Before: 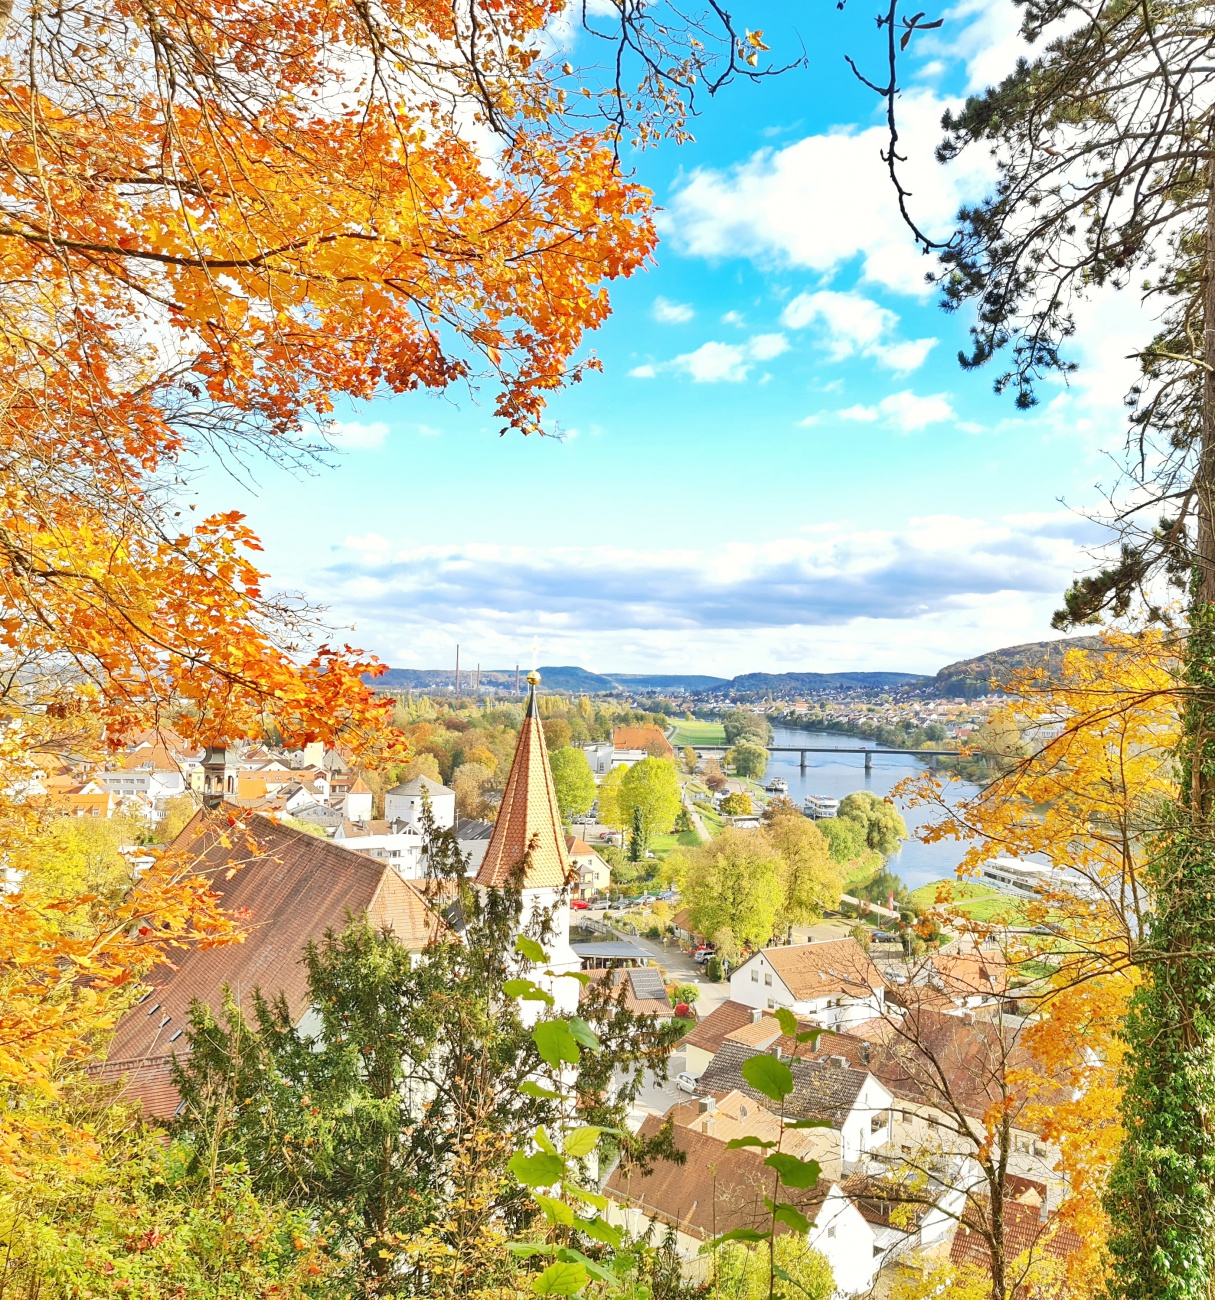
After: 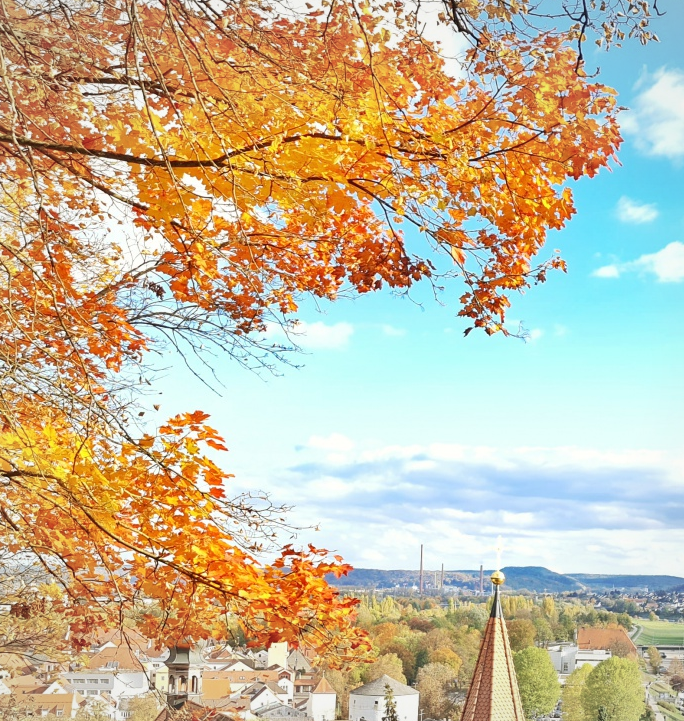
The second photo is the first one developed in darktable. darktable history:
crop and rotate: left 3.03%, top 7.705%, right 40.654%, bottom 36.813%
vignetting: fall-off start 84.46%, fall-off radius 80.23%, brightness -0.196, width/height ratio 1.219
